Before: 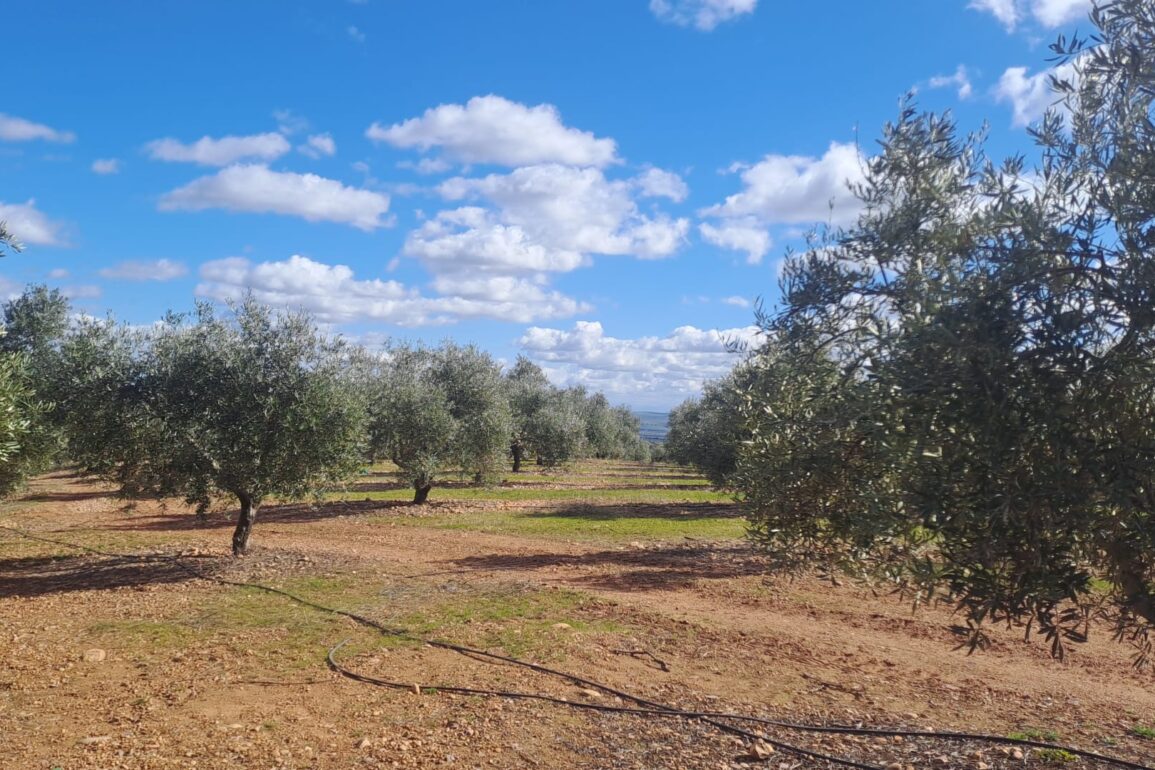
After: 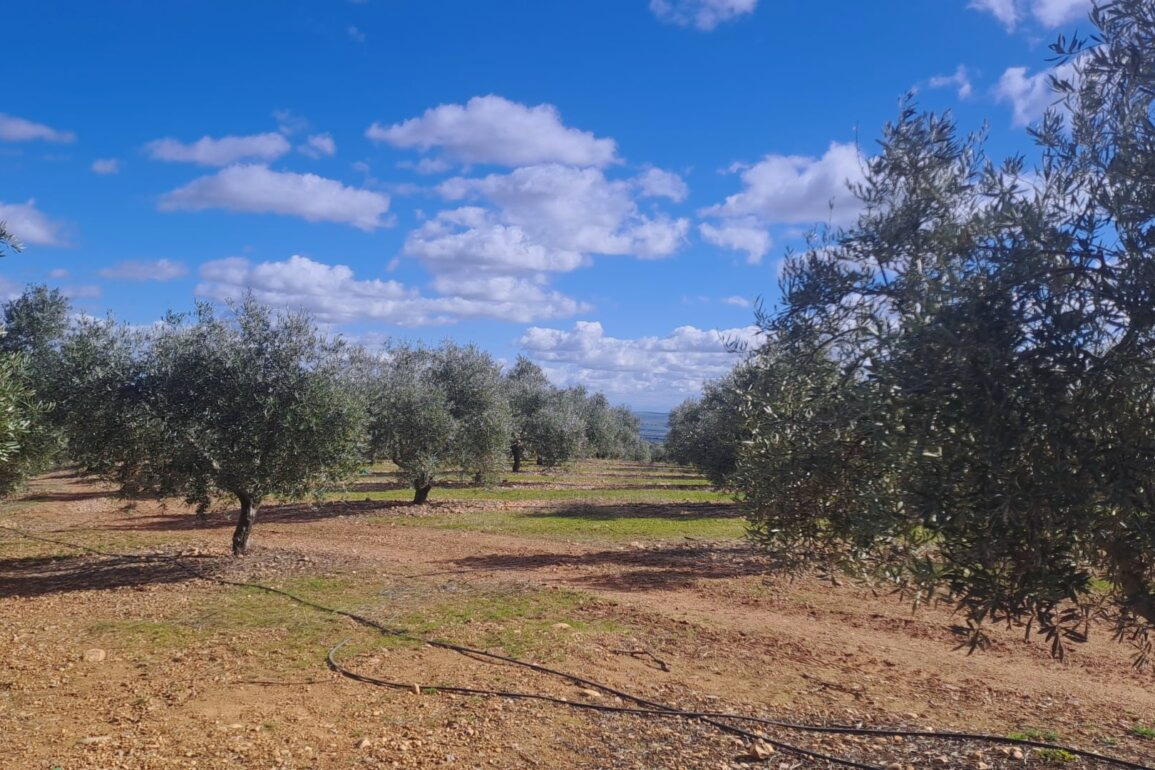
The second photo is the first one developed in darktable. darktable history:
graduated density: hue 238.83°, saturation 50%
